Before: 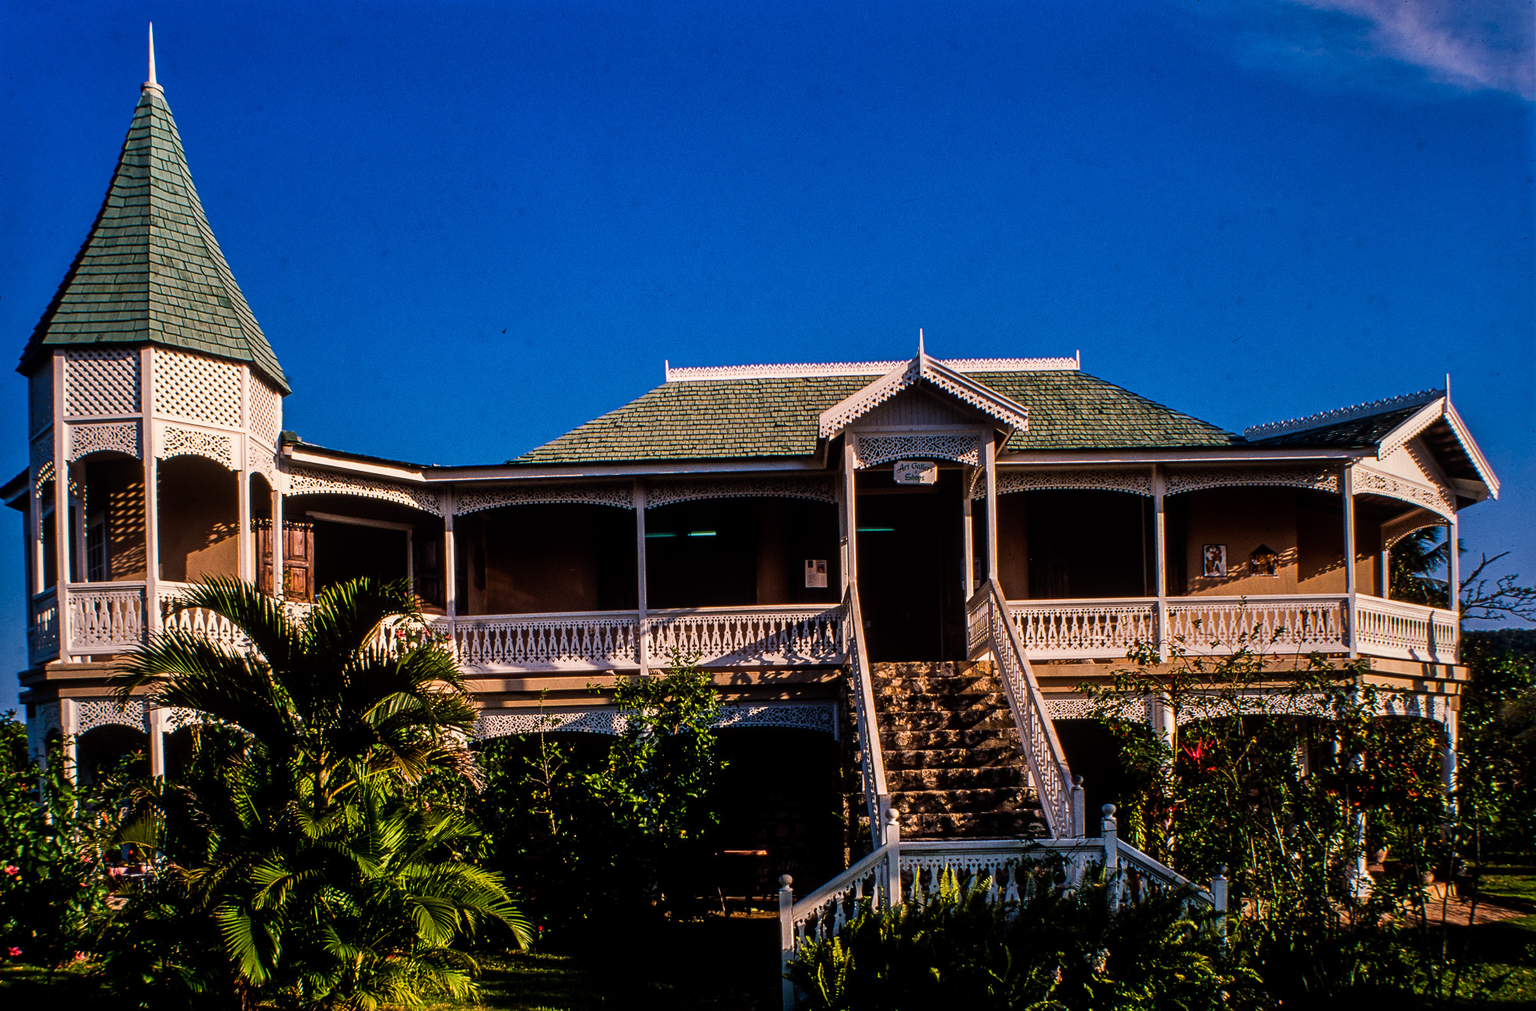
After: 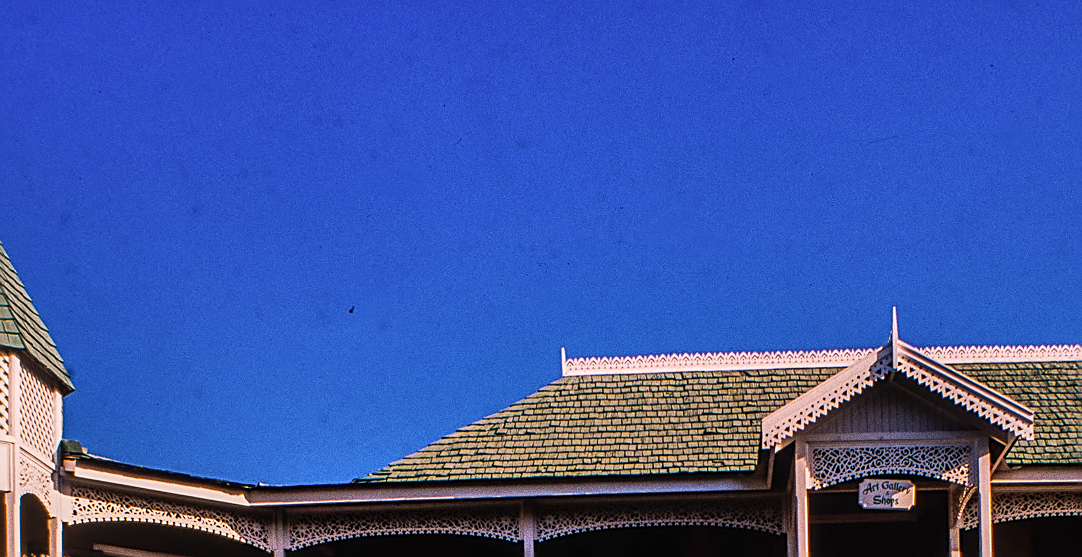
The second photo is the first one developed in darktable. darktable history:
crop: left 15.288%, top 9.226%, right 30.606%, bottom 48.426%
shadows and highlights: soften with gaussian
tone equalizer: smoothing diameter 24.83%, edges refinement/feathering 7.16, preserve details guided filter
local contrast: detail 109%
color calibration: illuminant Planckian (black body), x 0.376, y 0.374, temperature 4113.15 K
color correction: highlights a* 12.05, highlights b* 12.04
sharpen: amount 0.461
